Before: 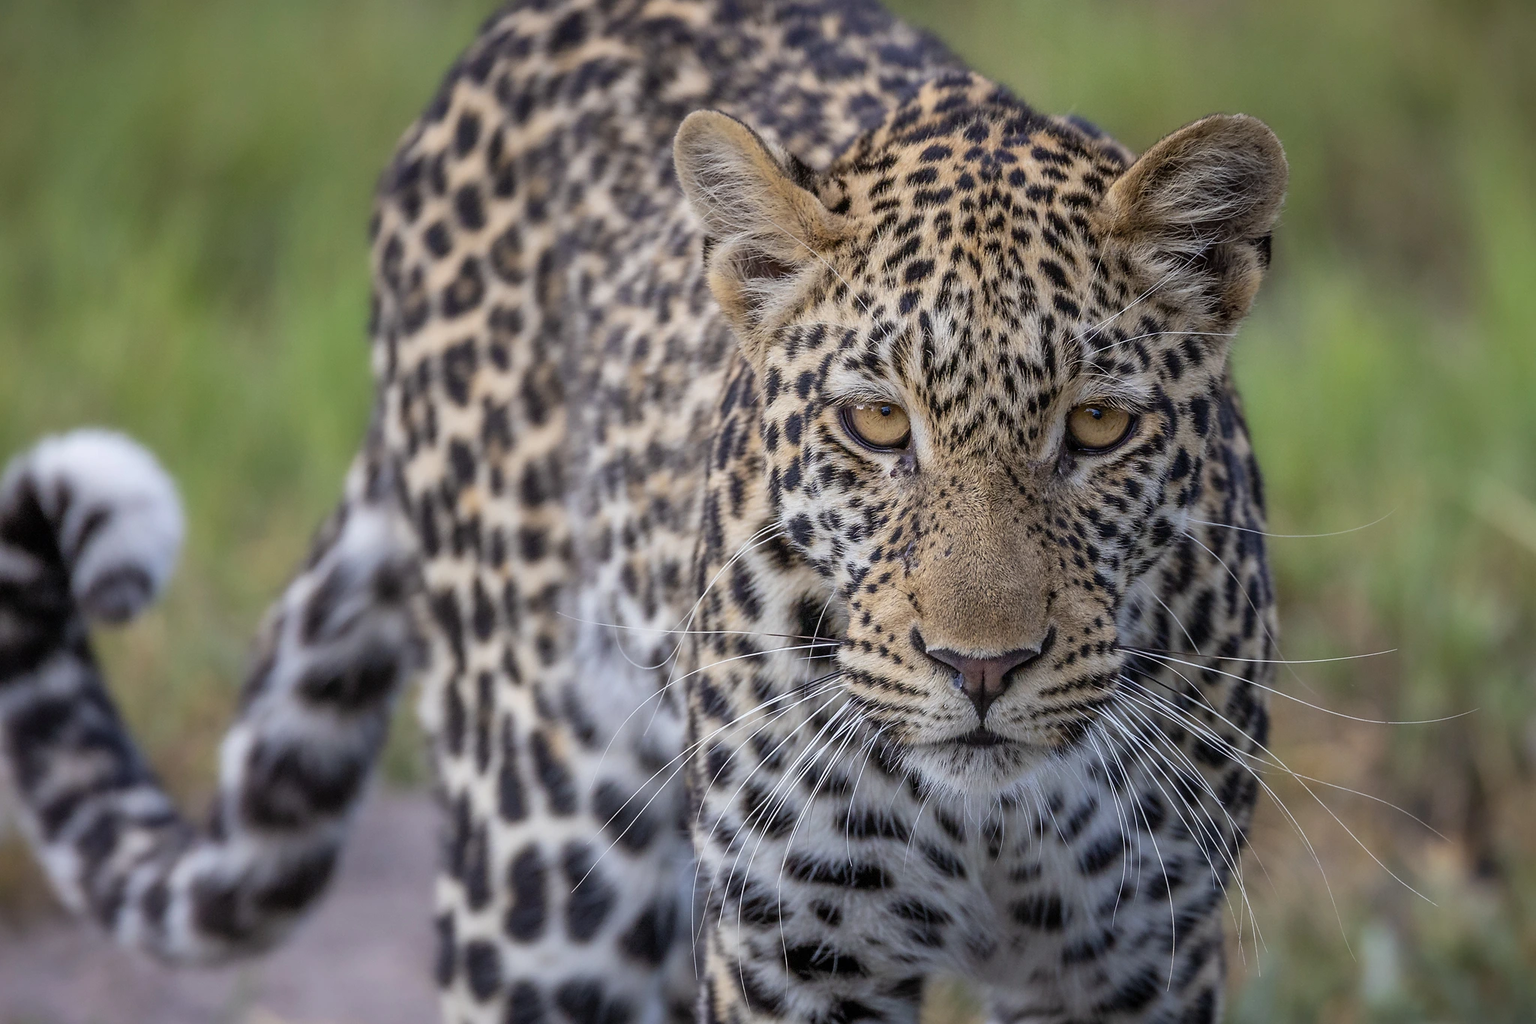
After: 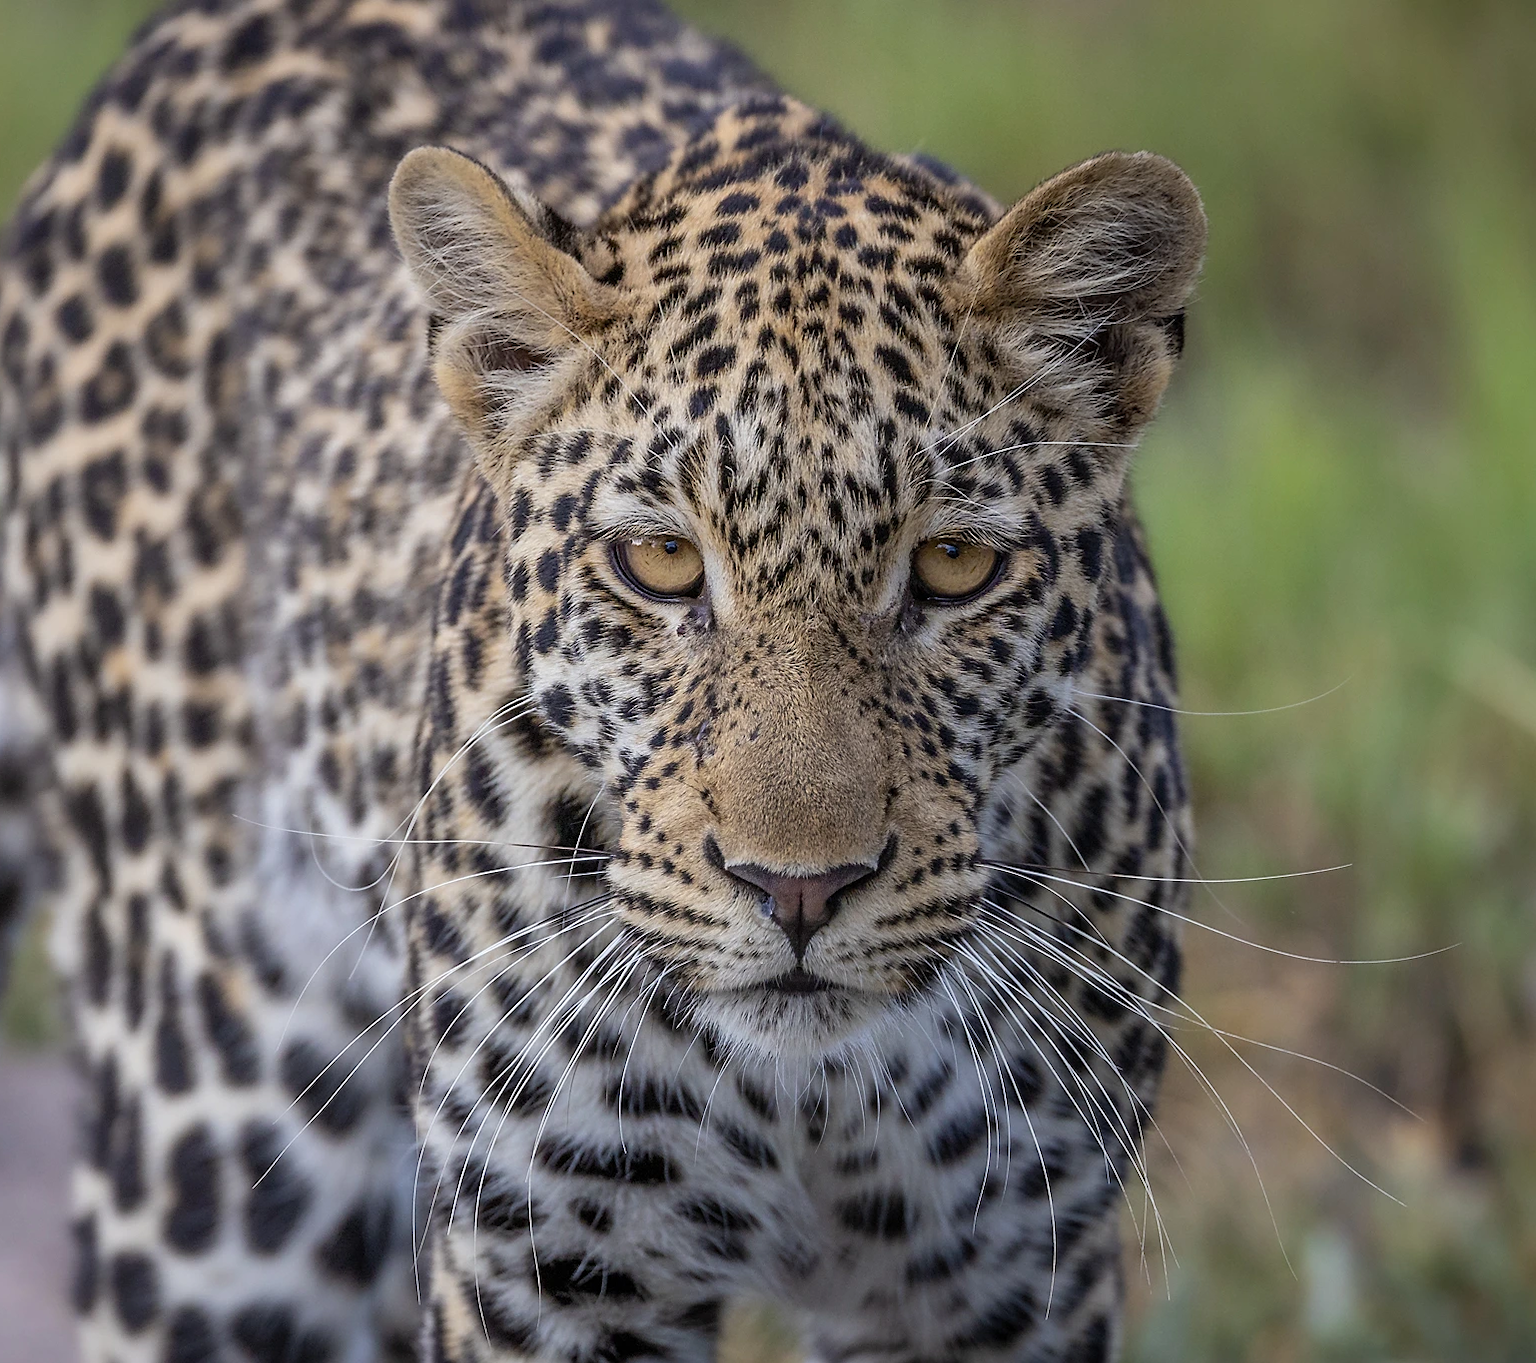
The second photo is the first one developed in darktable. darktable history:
crop and rotate: left 24.863%
sharpen: amount 0.218
